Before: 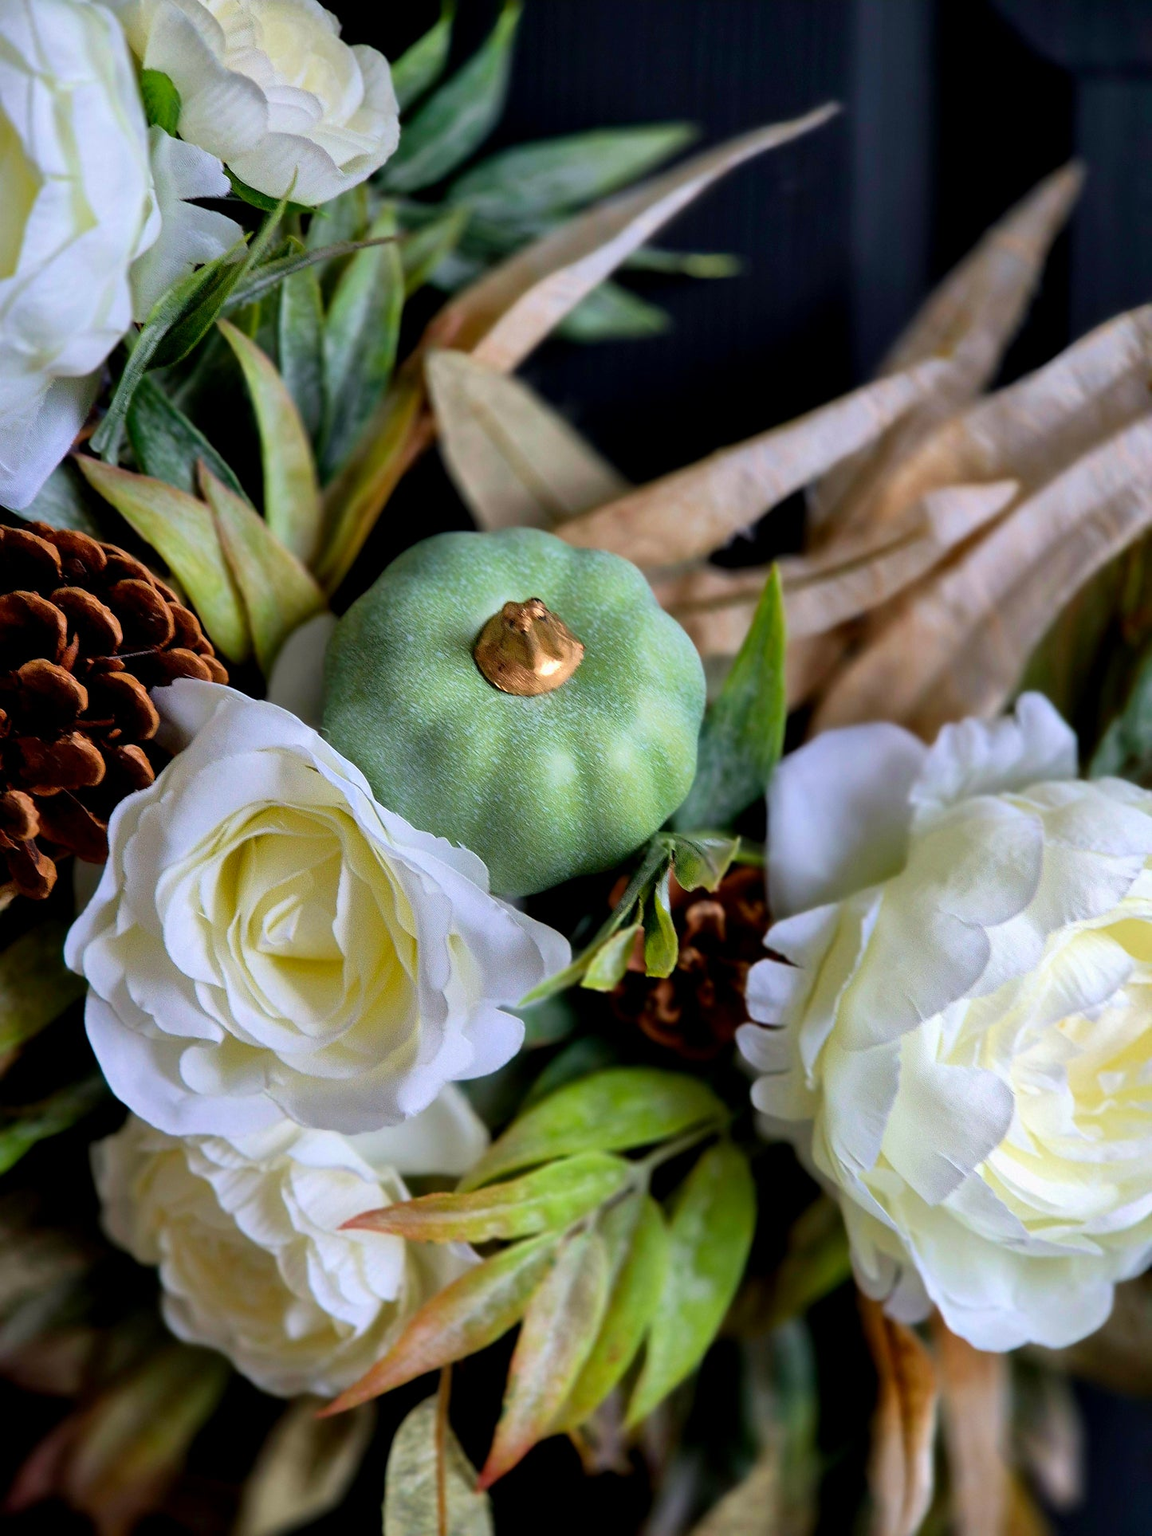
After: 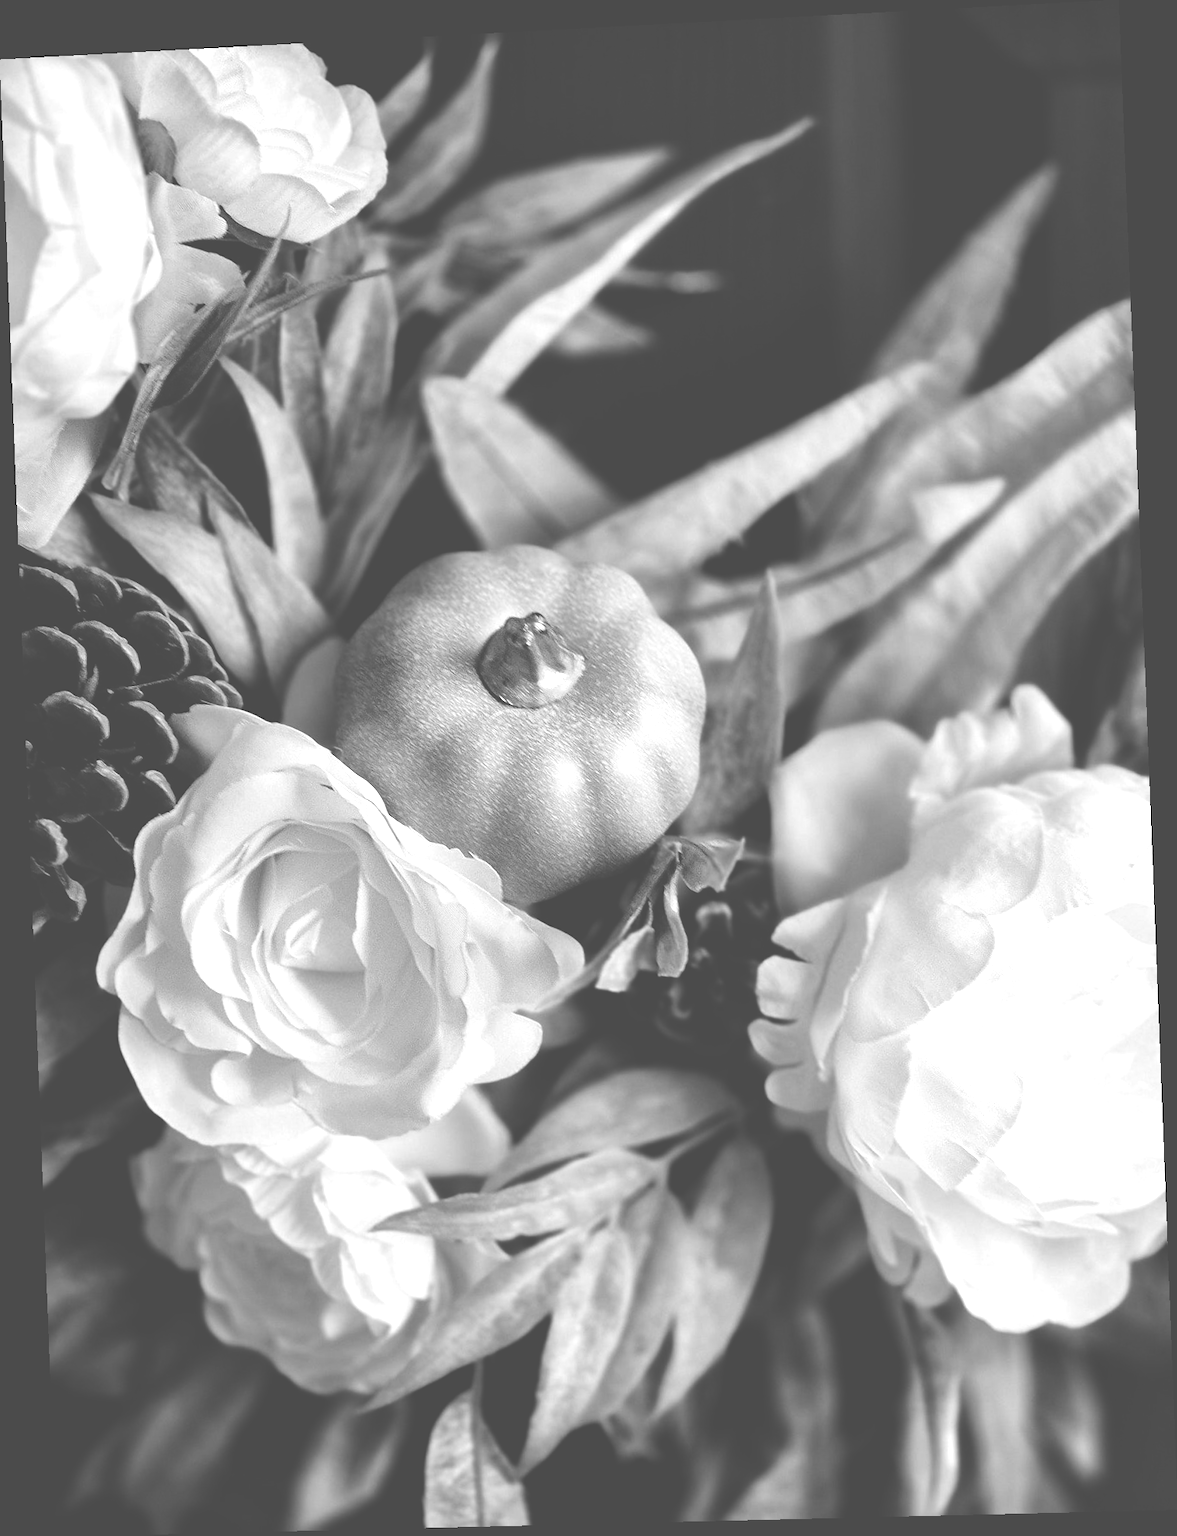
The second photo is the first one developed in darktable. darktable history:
exposure: black level correction -0.087, compensate highlight preservation false
rotate and perspective: rotation -2.22°, lens shift (horizontal) -0.022, automatic cropping off
monochrome: on, module defaults
tone equalizer: -8 EV -0.75 EV, -7 EV -0.7 EV, -6 EV -0.6 EV, -5 EV -0.4 EV, -3 EV 0.4 EV, -2 EV 0.6 EV, -1 EV 0.7 EV, +0 EV 0.75 EV, edges refinement/feathering 500, mask exposure compensation -1.57 EV, preserve details no
